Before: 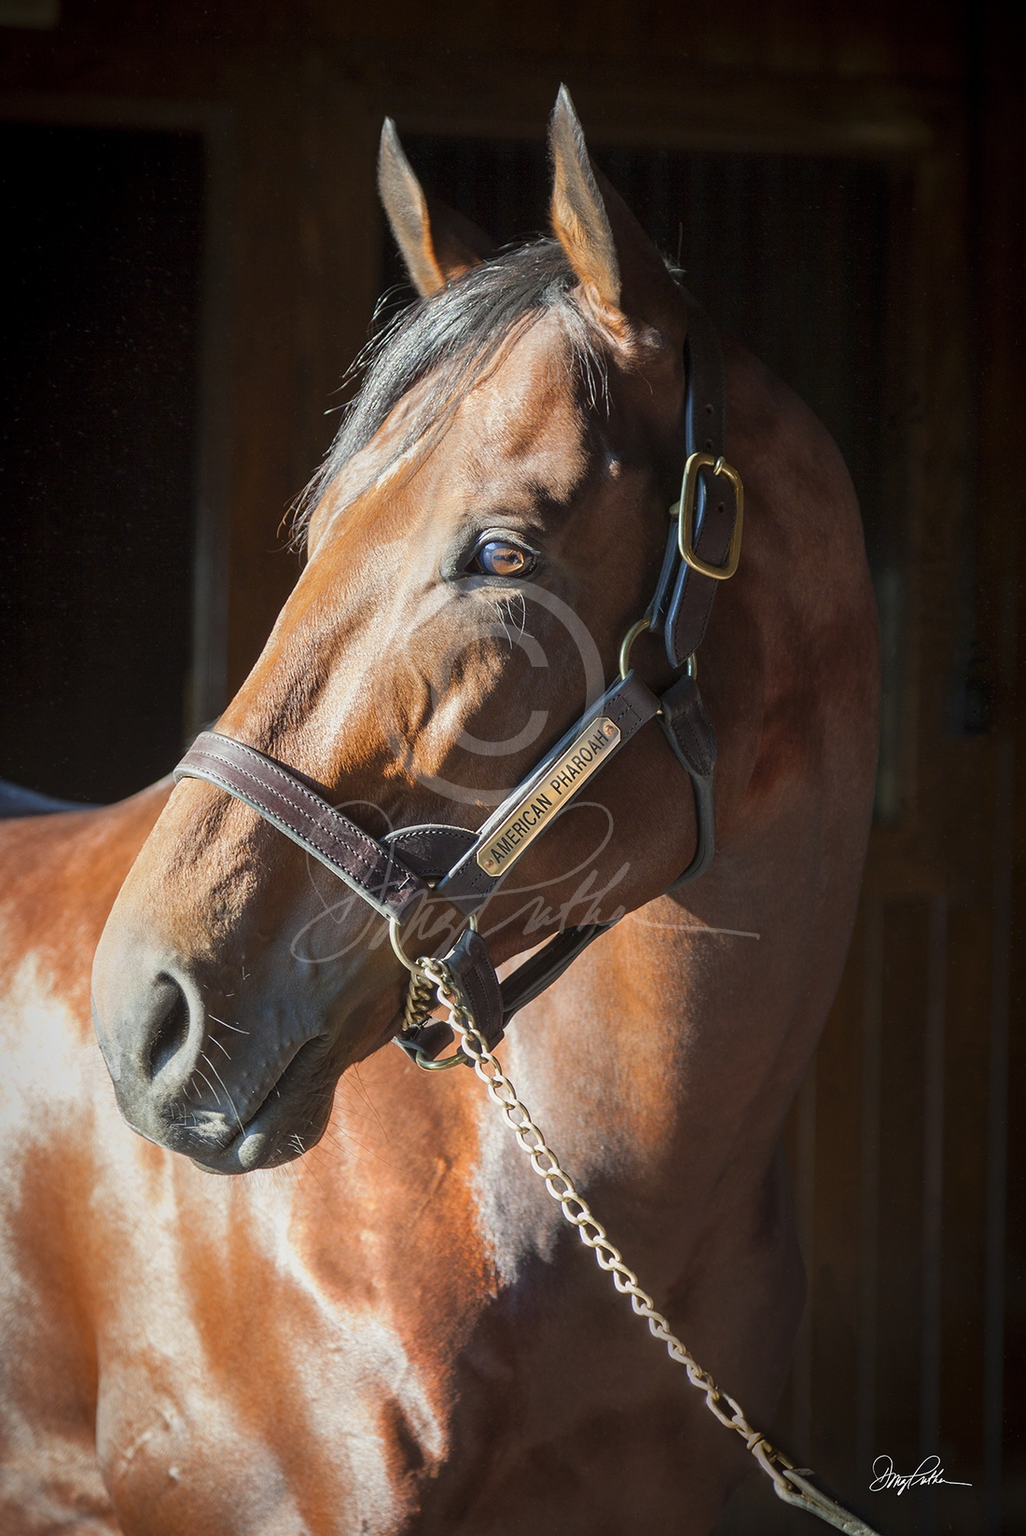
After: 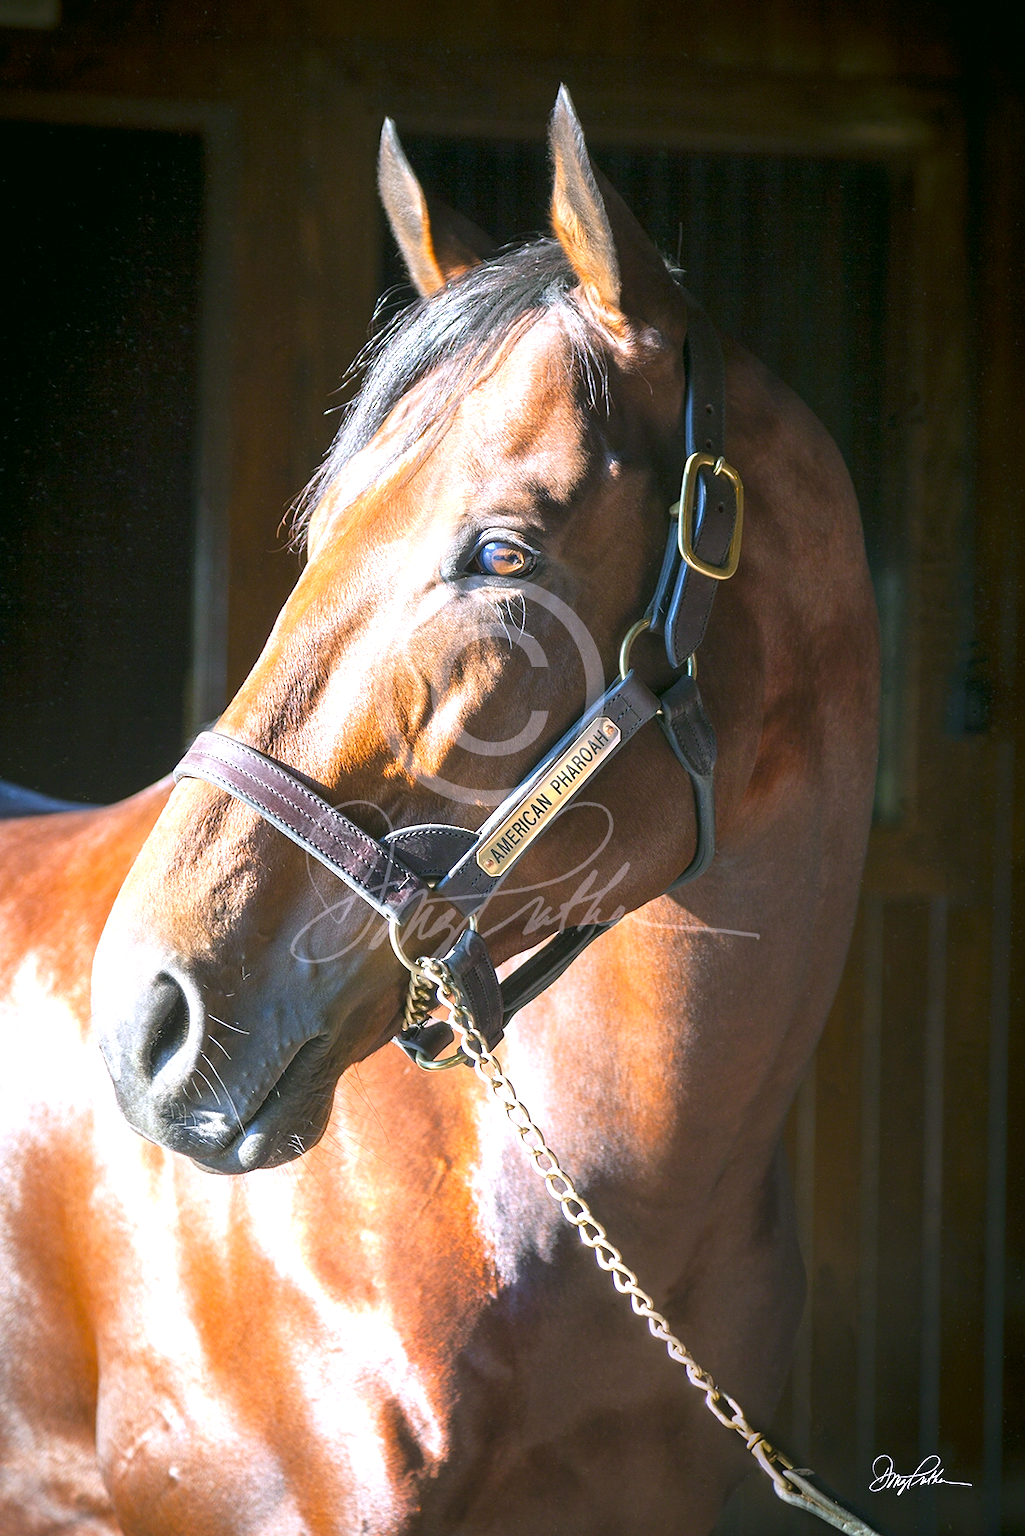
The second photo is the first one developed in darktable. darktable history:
color balance rgb: perceptual saturation grading › global saturation 29.904%, global vibrance 9.958%
contrast brightness saturation: saturation -0.057
color correction: highlights a* 4.38, highlights b* 4.99, shadows a* -7.71, shadows b* 4.71
exposure: black level correction 0, exposure 1 EV, compensate exposure bias true, compensate highlight preservation false
color calibration: illuminant as shot in camera, x 0.37, y 0.382, temperature 4314.58 K
